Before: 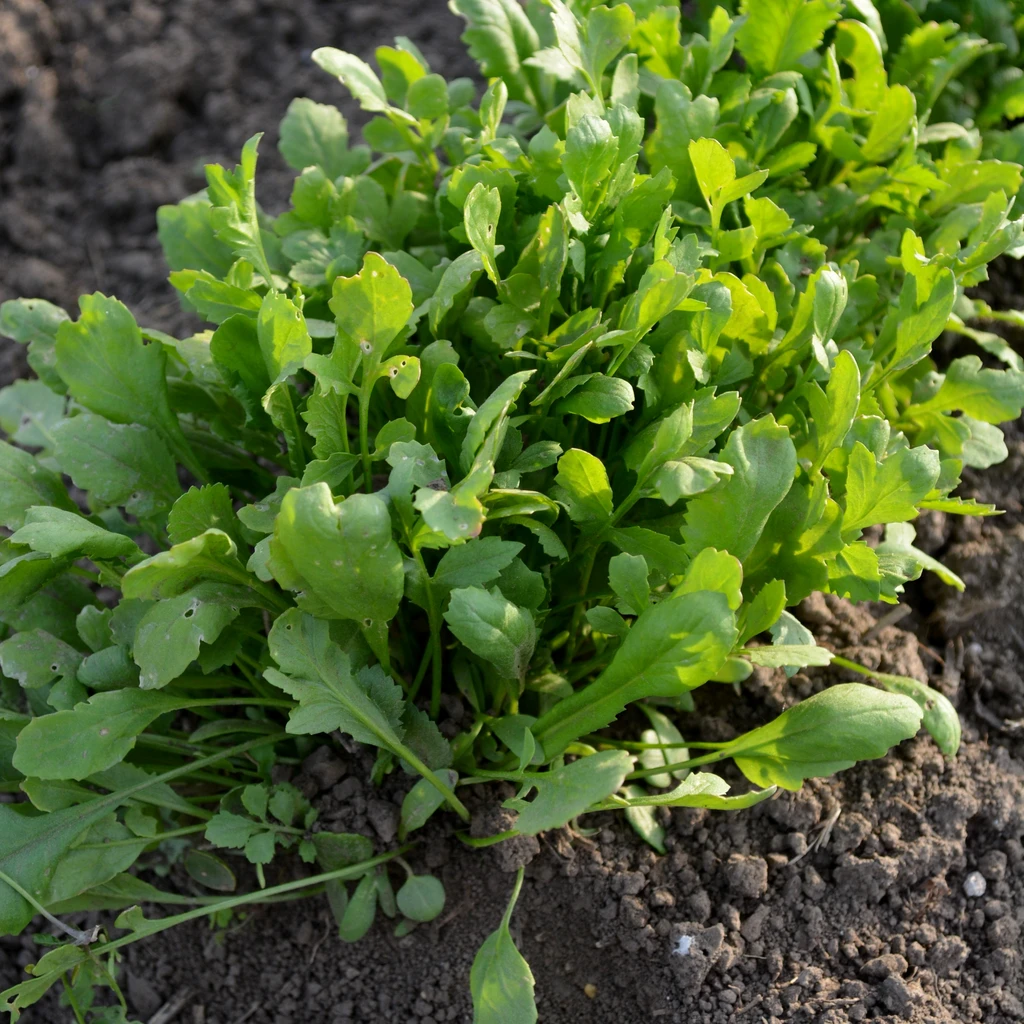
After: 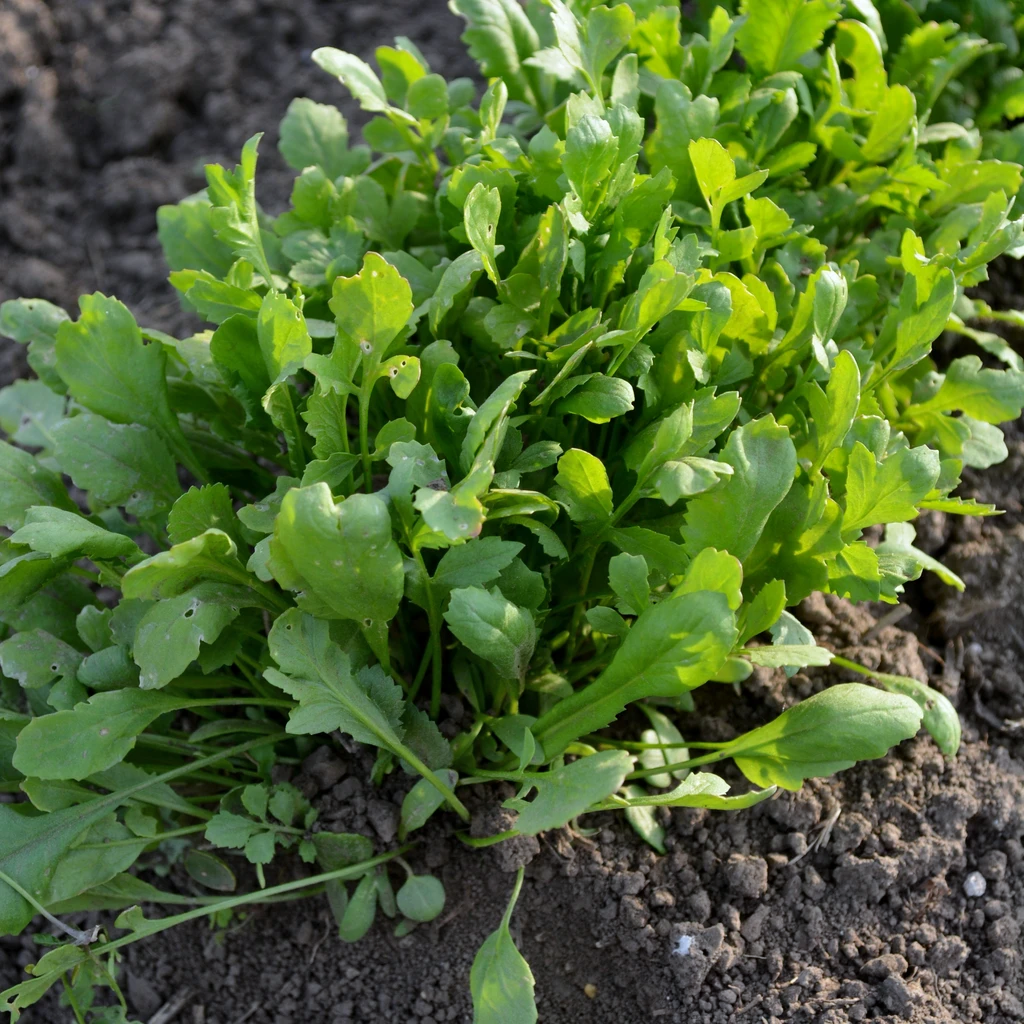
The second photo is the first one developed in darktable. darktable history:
shadows and highlights: radius 125.46, shadows 30.51, highlights -30.51, low approximation 0.01, soften with gaussian
white balance: red 0.974, blue 1.044
